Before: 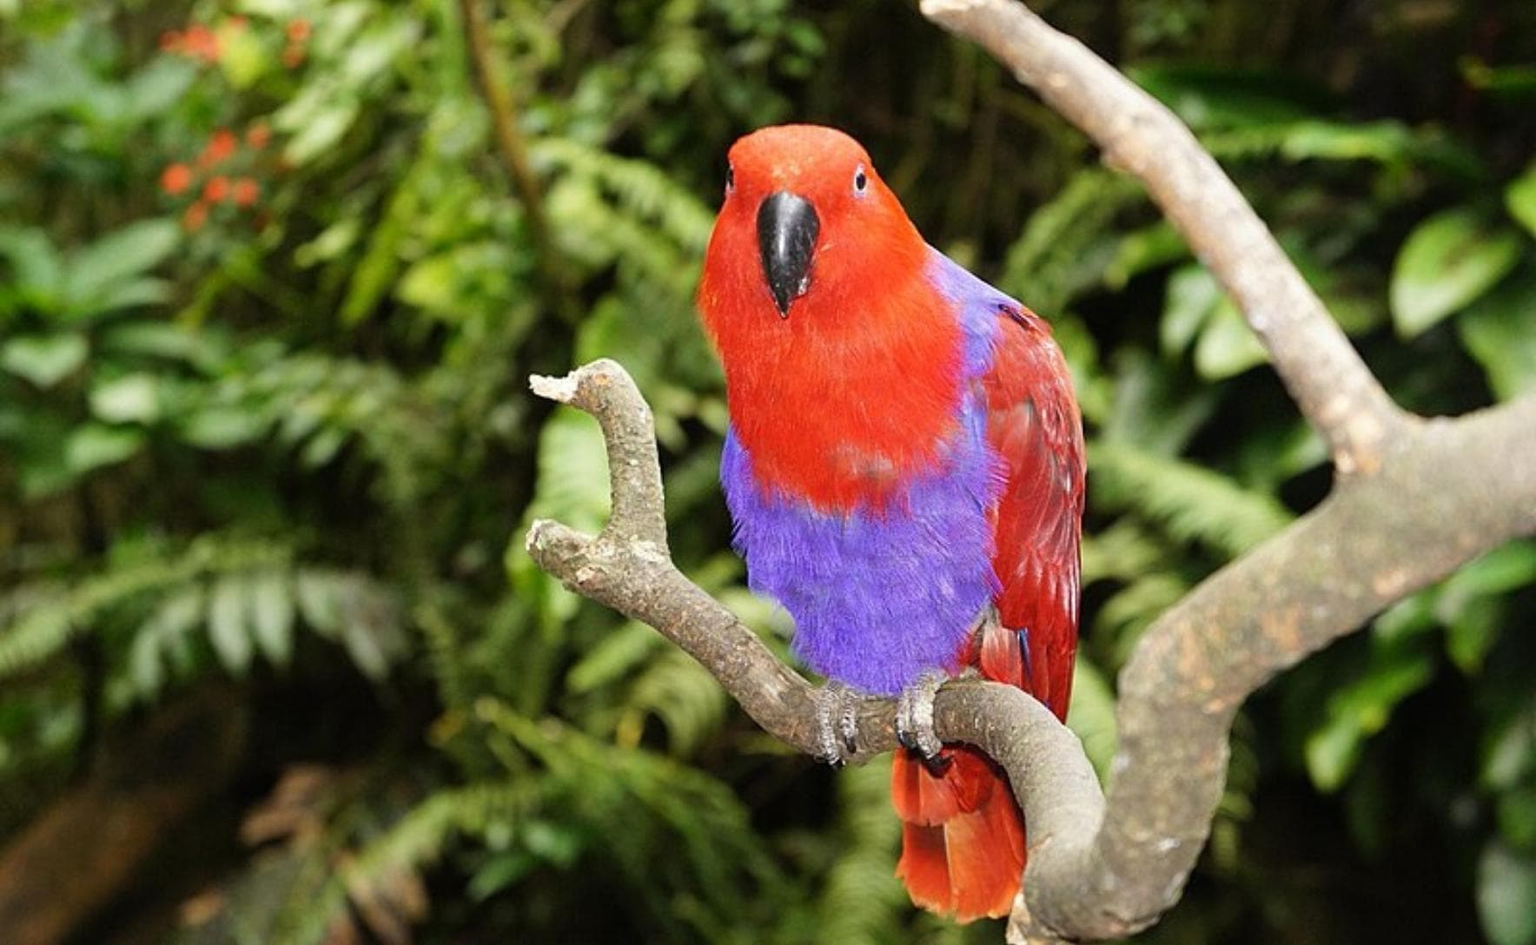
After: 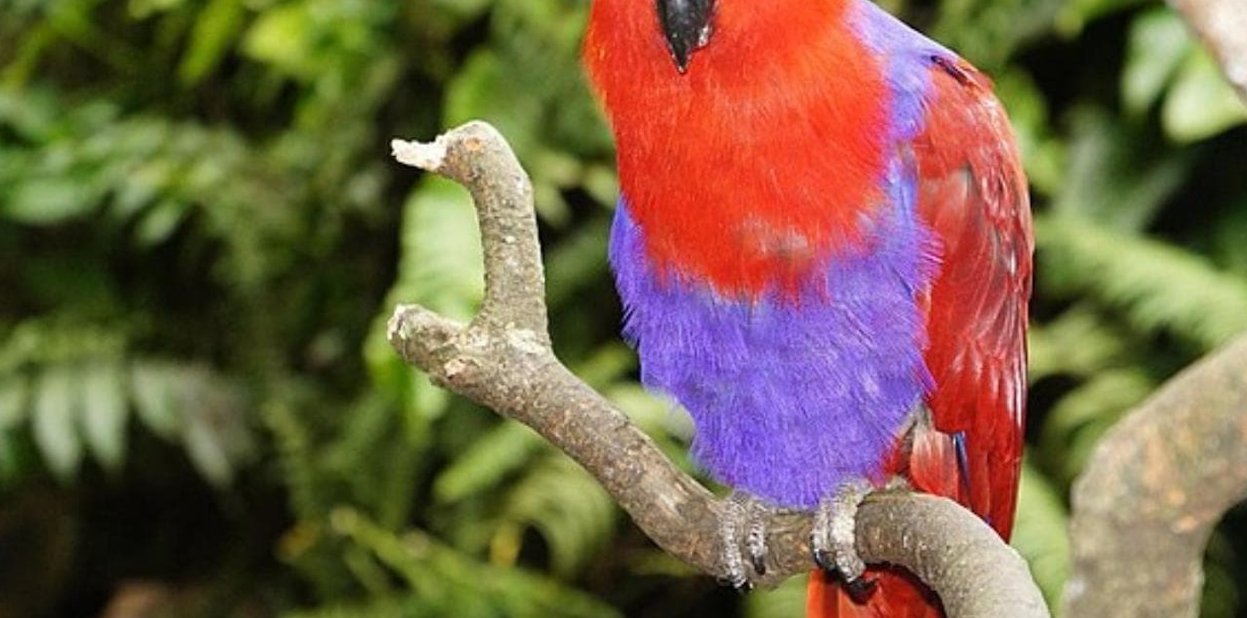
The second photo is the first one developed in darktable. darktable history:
crop: left 11.123%, top 27.61%, right 18.3%, bottom 17.034%
rotate and perspective: lens shift (horizontal) -0.055, automatic cropping off
